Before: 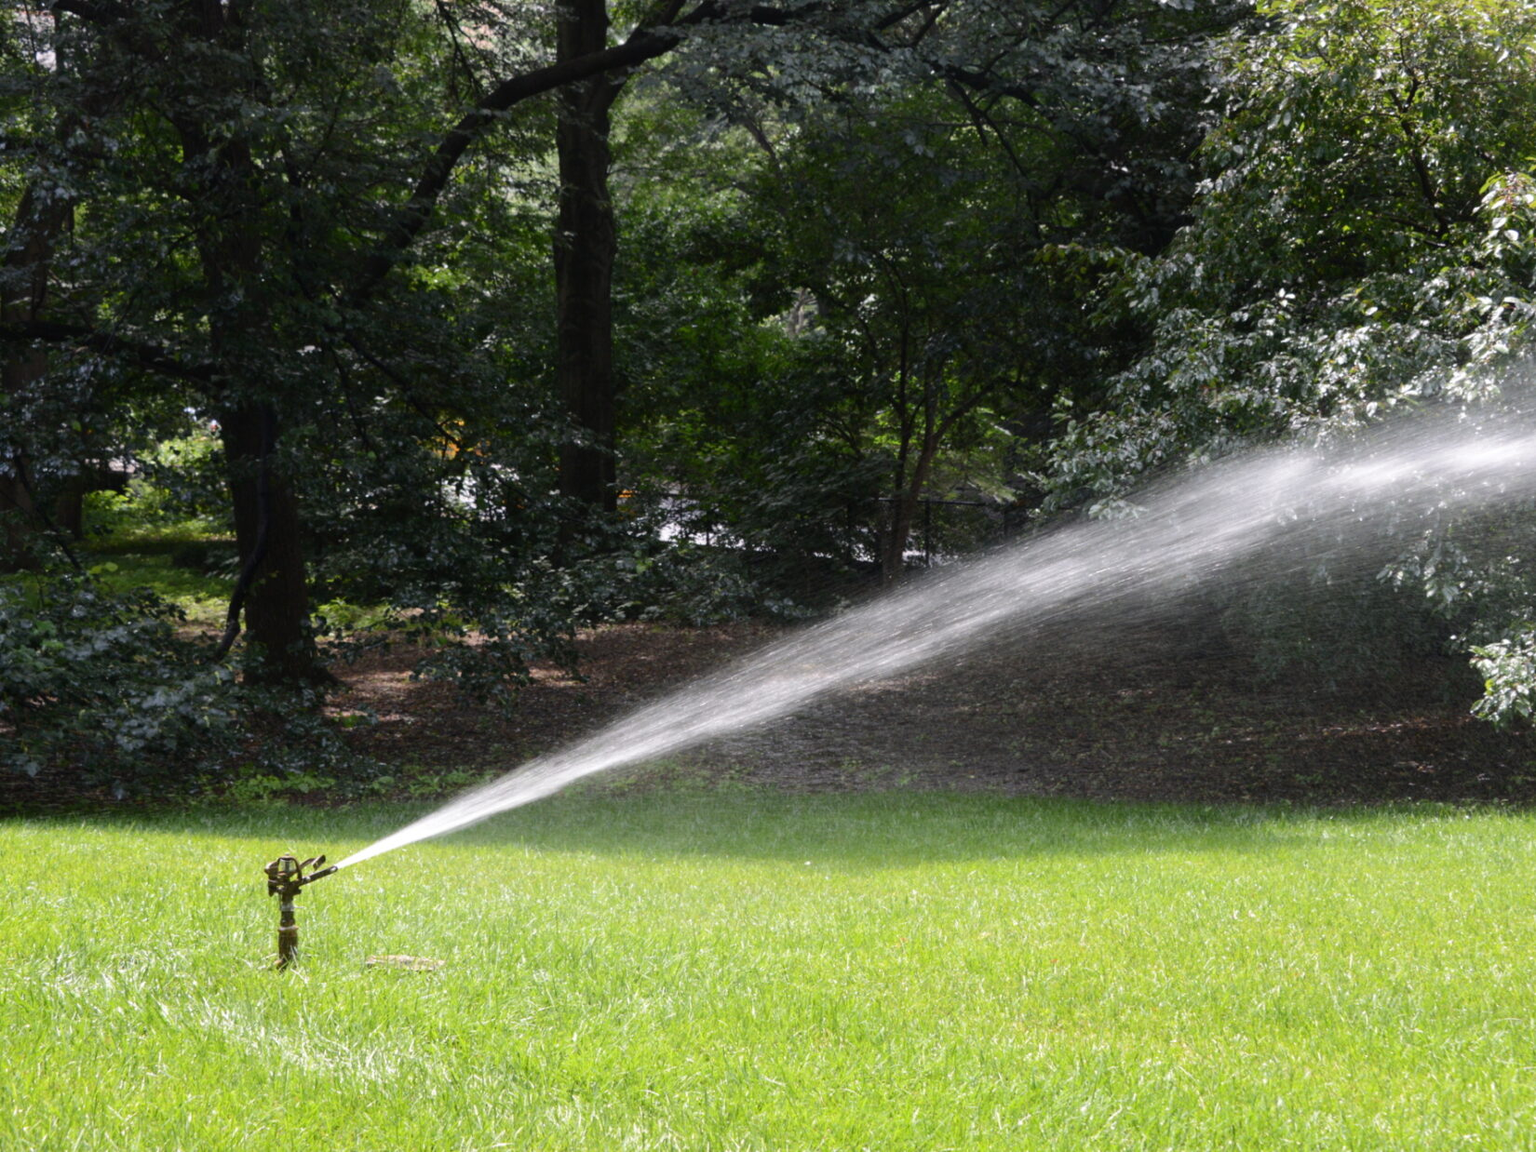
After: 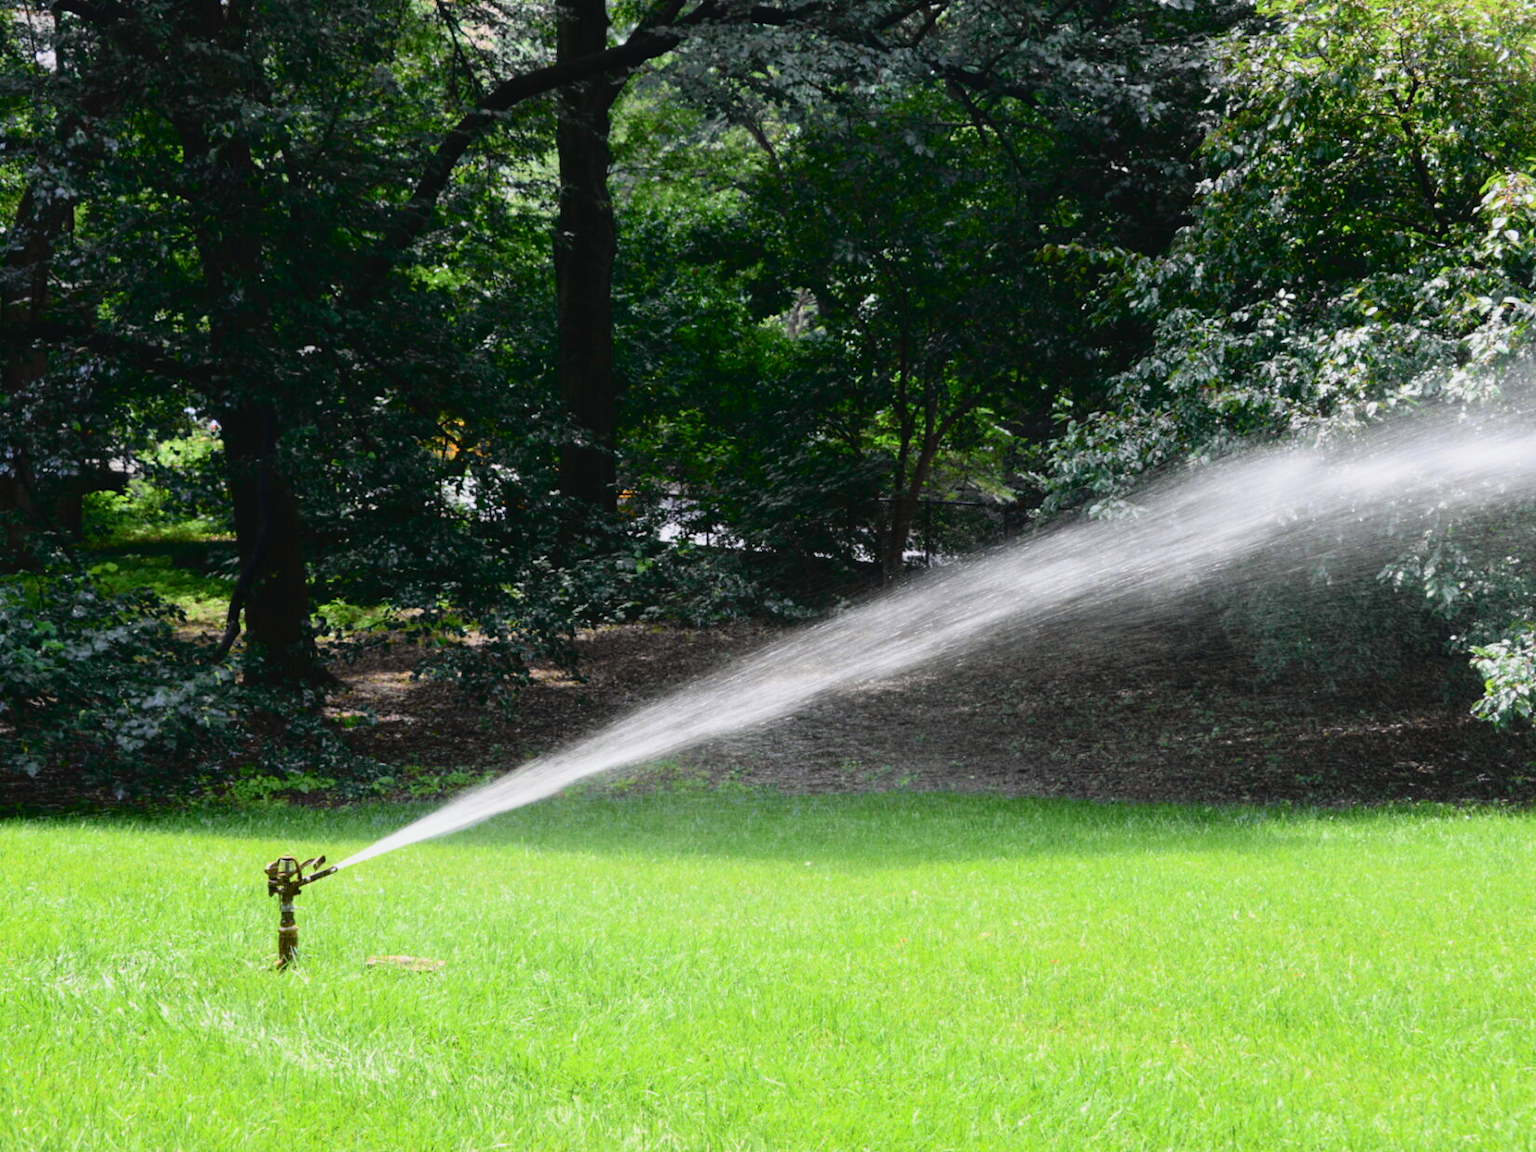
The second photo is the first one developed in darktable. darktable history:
tone curve: curves: ch0 [(0, 0.022) (0.114, 0.088) (0.282, 0.316) (0.446, 0.511) (0.613, 0.693) (0.786, 0.843) (0.999, 0.949)]; ch1 [(0, 0) (0.395, 0.343) (0.463, 0.427) (0.486, 0.474) (0.503, 0.5) (0.535, 0.522) (0.555, 0.566) (0.594, 0.614) (0.755, 0.793) (1, 1)]; ch2 [(0, 0) (0.369, 0.388) (0.449, 0.431) (0.501, 0.5) (0.528, 0.517) (0.561, 0.59) (0.612, 0.646) (0.697, 0.721) (1, 1)], color space Lab, independent channels, preserve colors none
